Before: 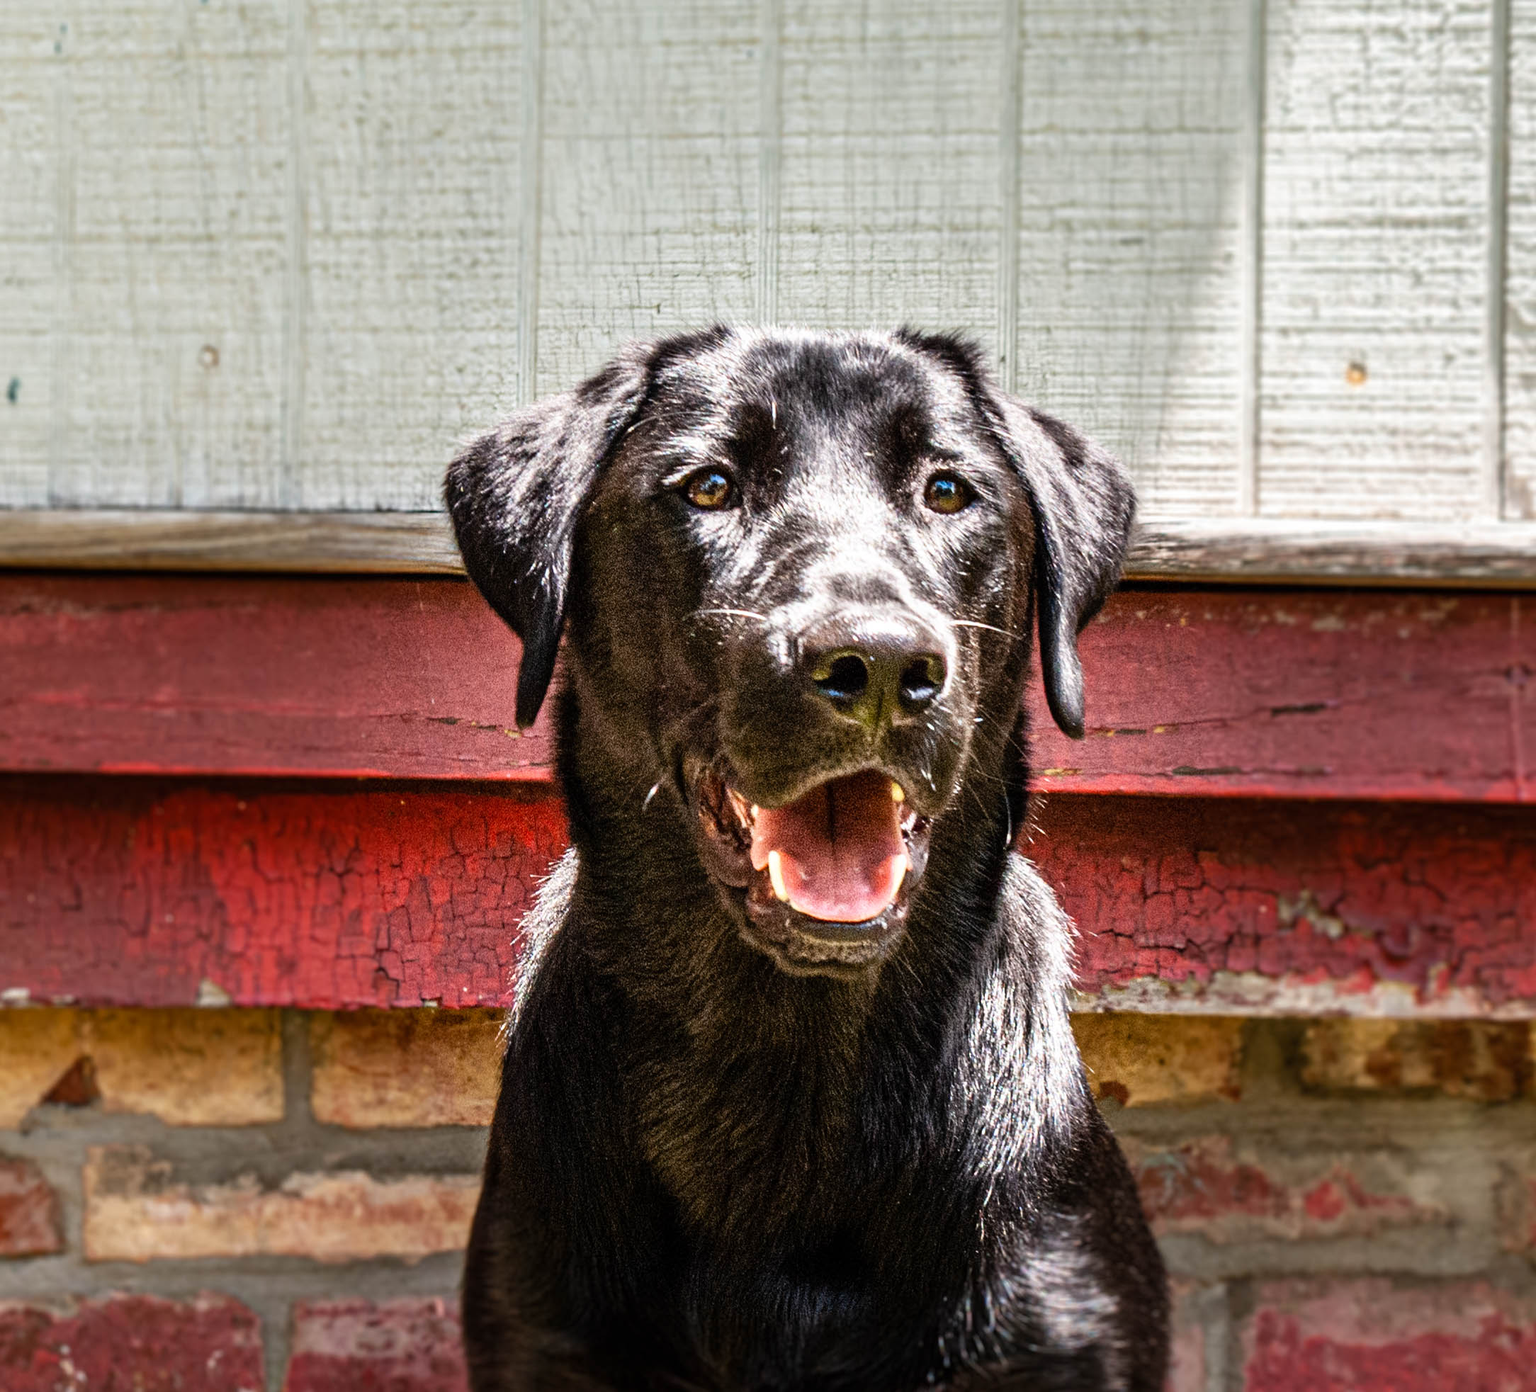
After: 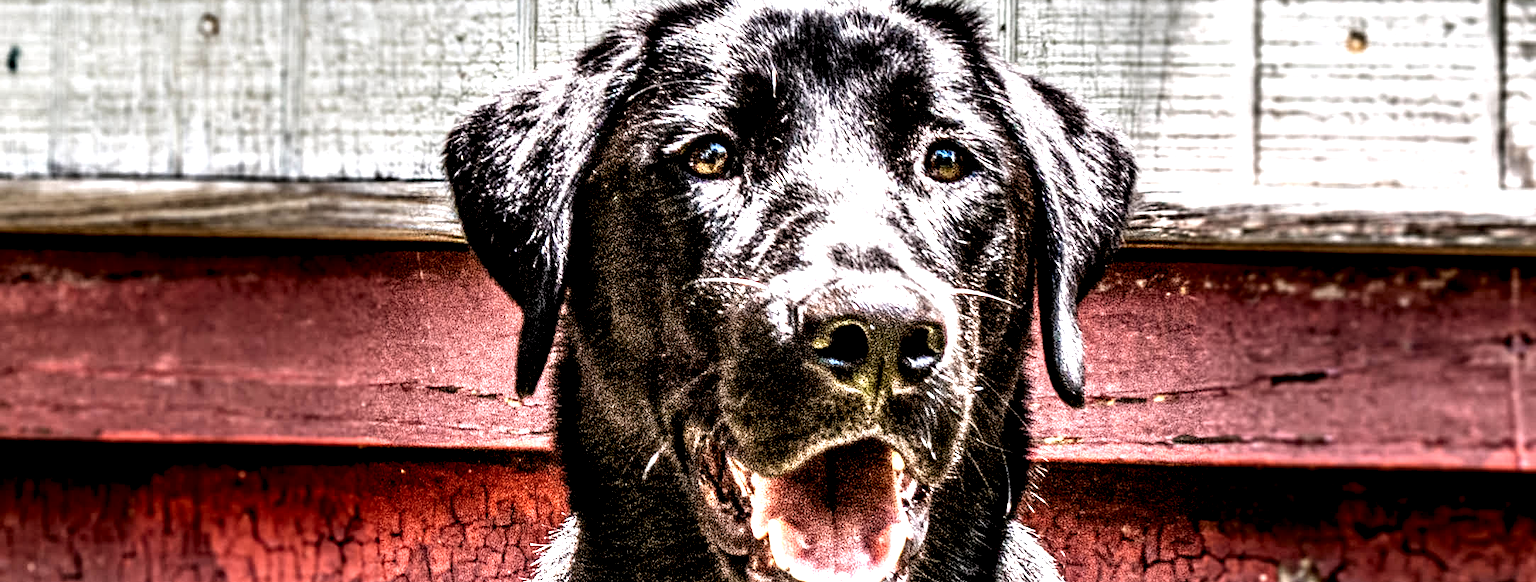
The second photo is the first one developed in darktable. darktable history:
crop and rotate: top 23.84%, bottom 34.294%
local contrast: highlights 115%, shadows 42%, detail 293%
white balance: red 1.009, blue 1.027
